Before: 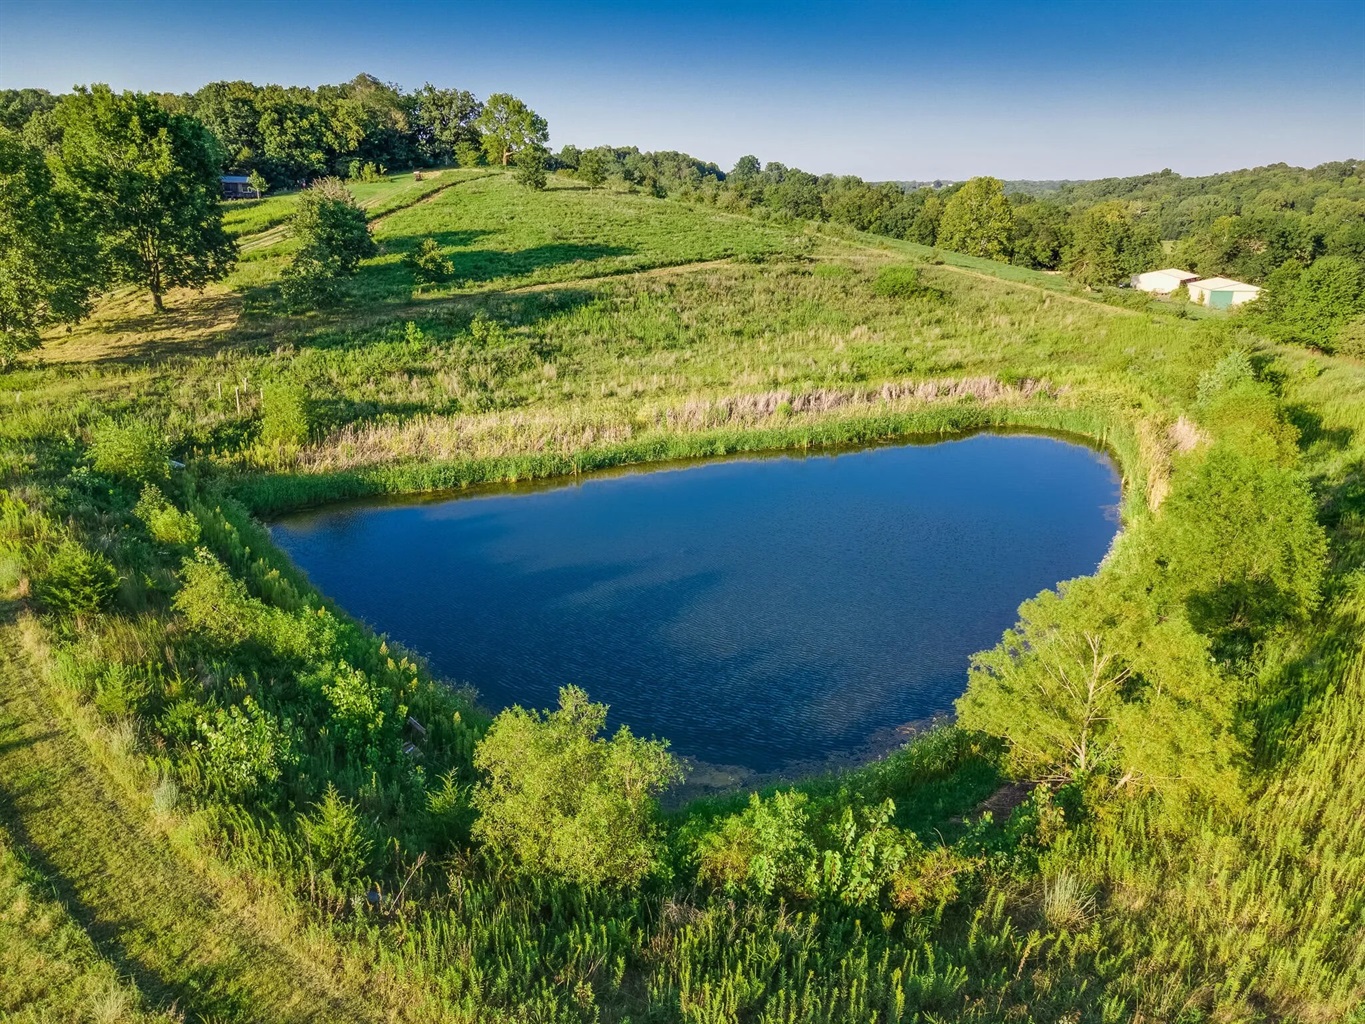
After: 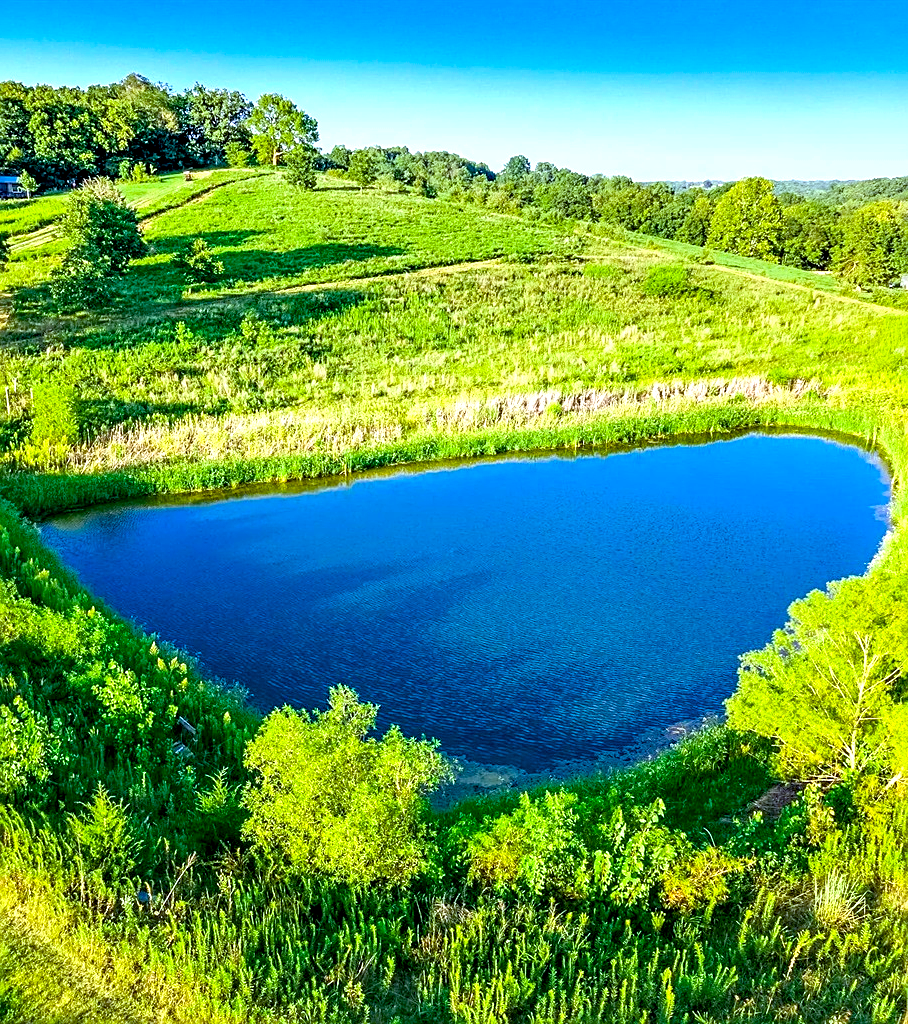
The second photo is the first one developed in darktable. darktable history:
exposure: black level correction 0.01, exposure 1 EV, compensate highlight preservation false
color balance rgb: perceptual saturation grading › global saturation 25%, global vibrance 20%
crop: left 16.899%, right 16.556%
color calibration: illuminant F (fluorescent), F source F9 (Cool White Deluxe 4150 K) – high CRI, x 0.374, y 0.373, temperature 4158.34 K
sharpen: amount 0.478
